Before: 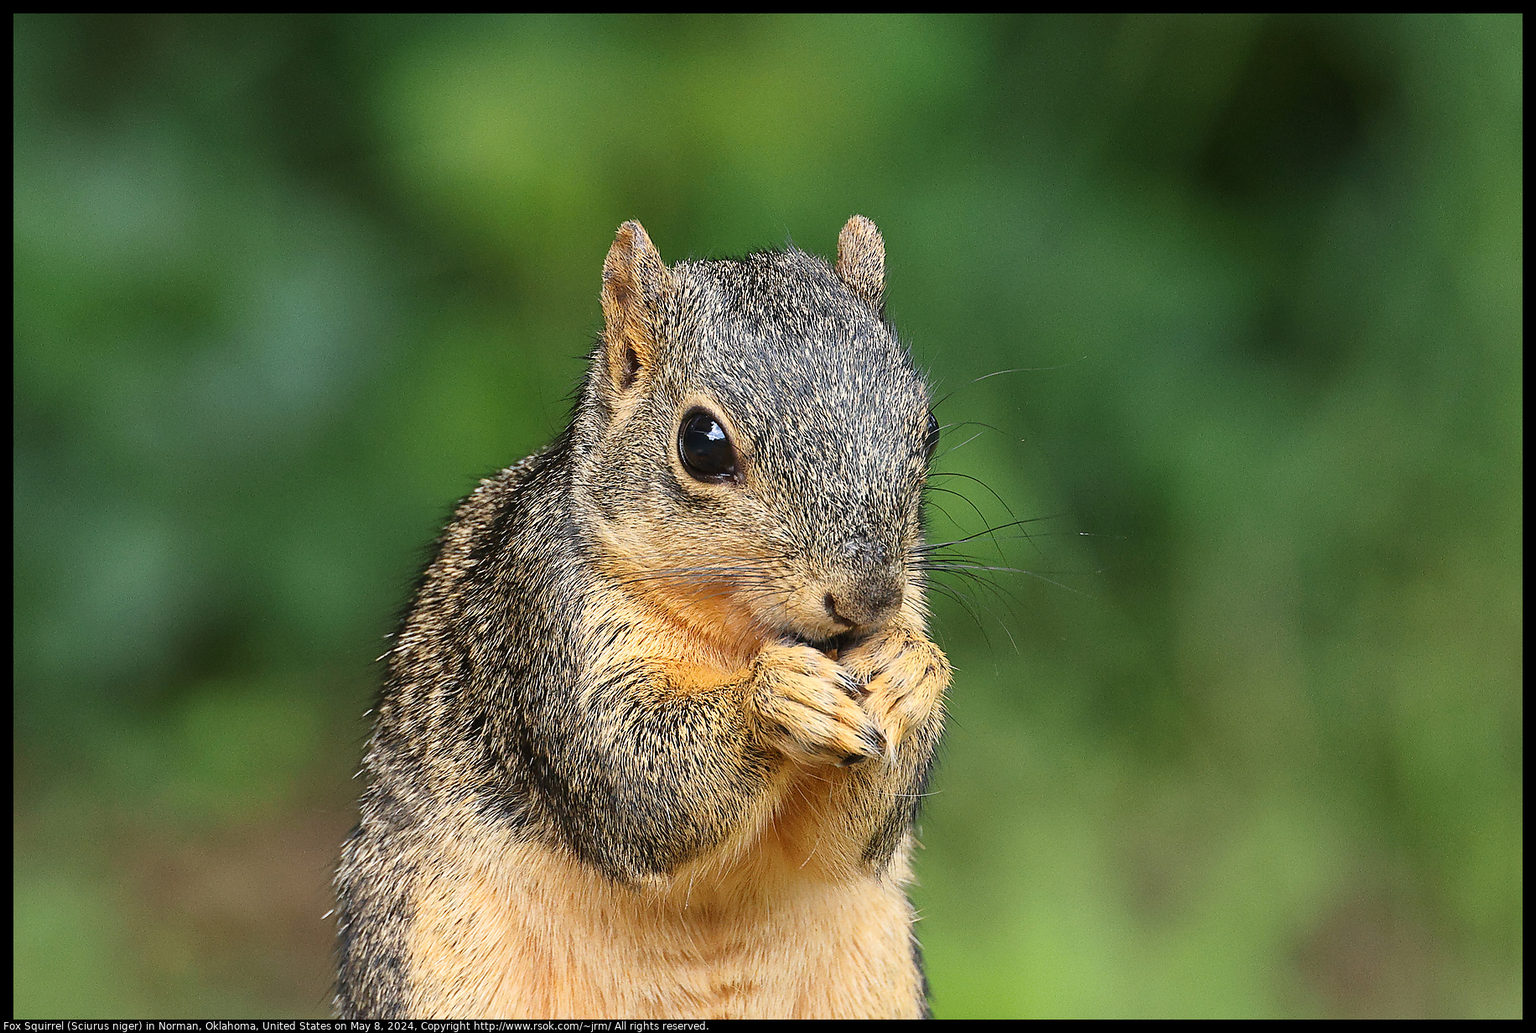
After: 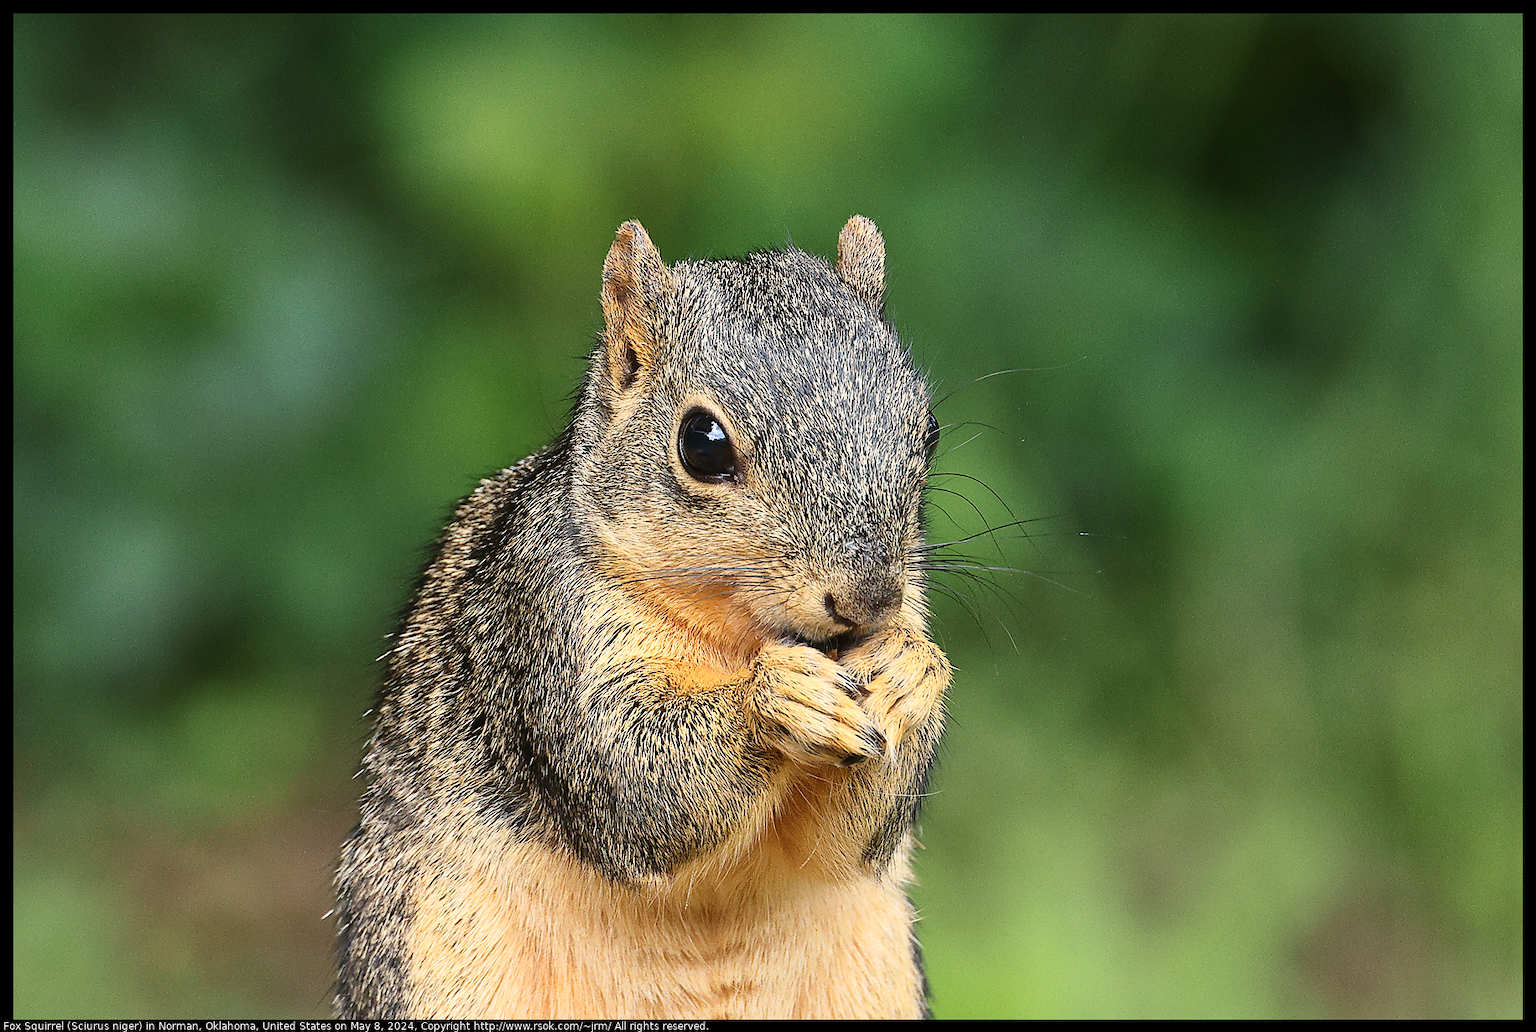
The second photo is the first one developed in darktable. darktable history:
contrast brightness saturation: contrast 0.151, brightness 0.043
